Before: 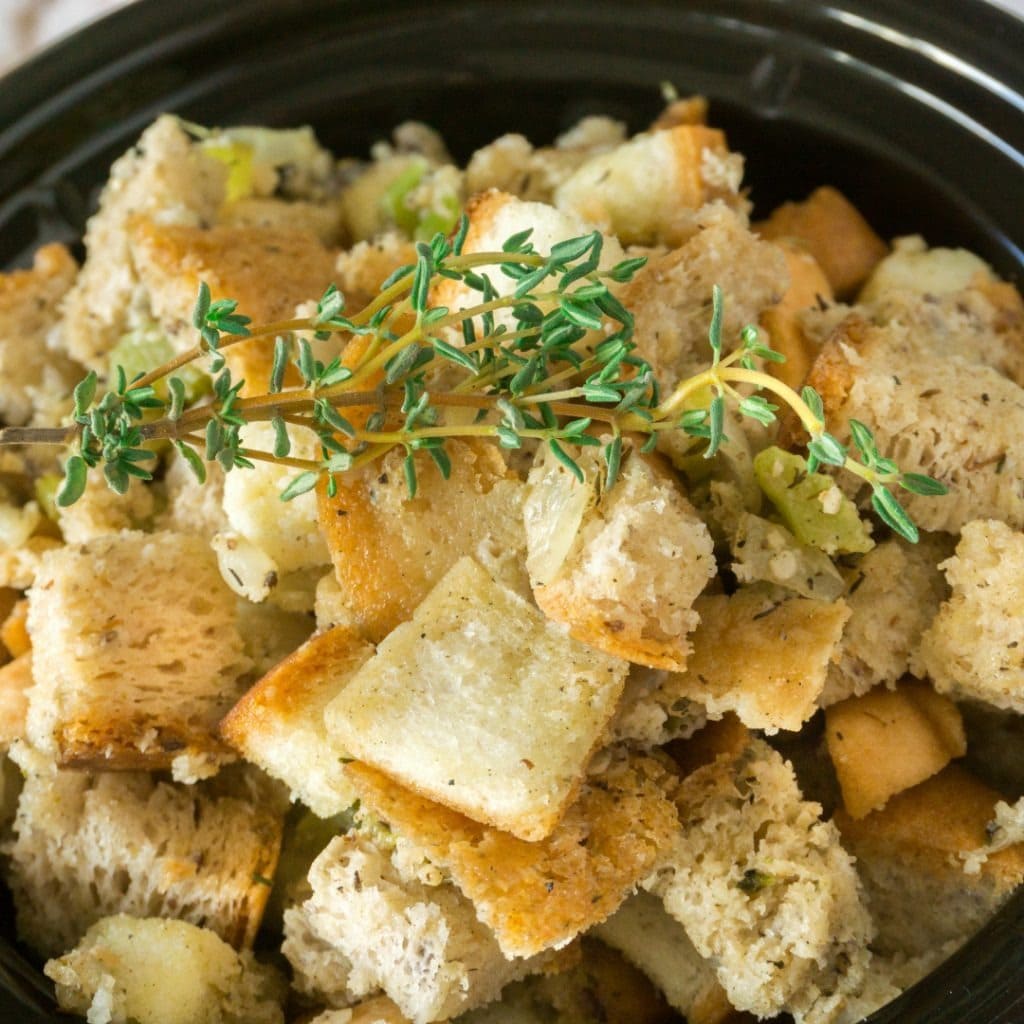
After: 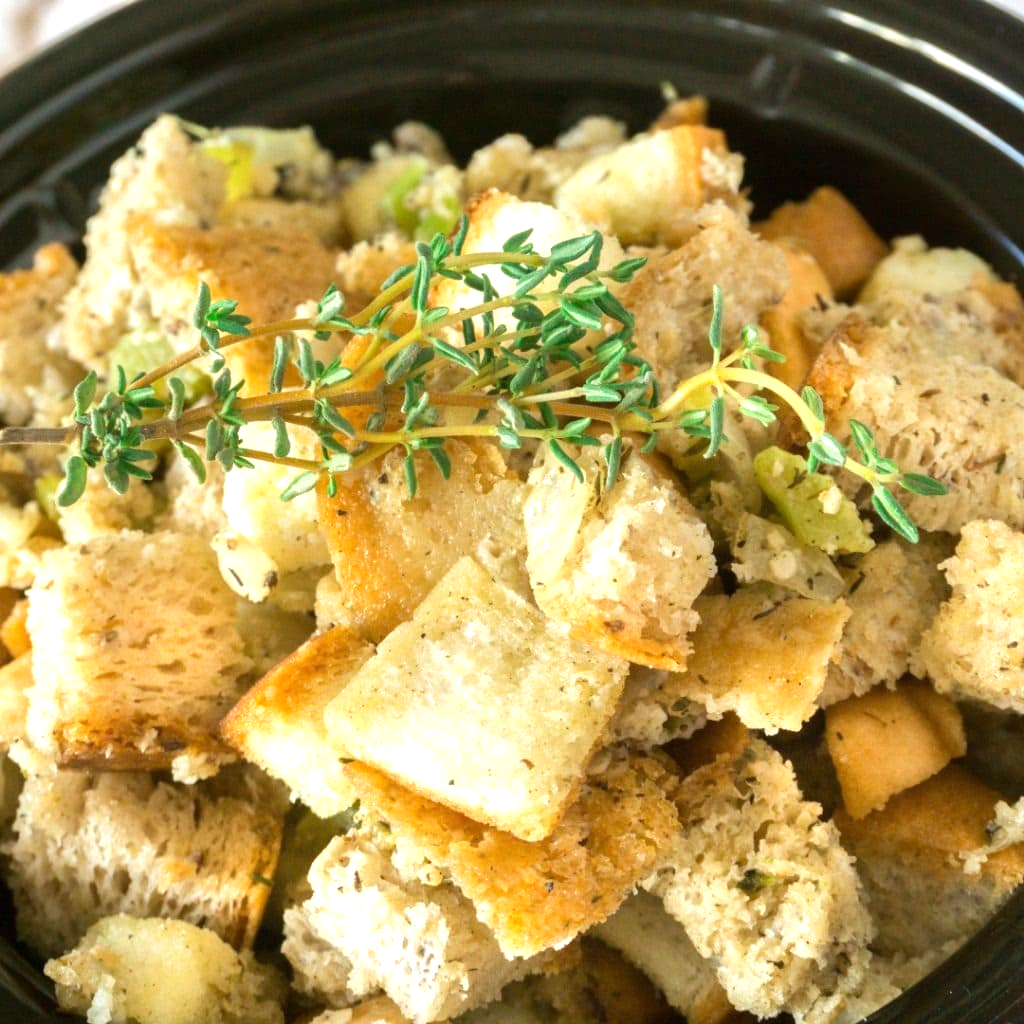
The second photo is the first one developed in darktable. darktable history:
exposure: exposure 0.602 EV, compensate highlight preservation false
